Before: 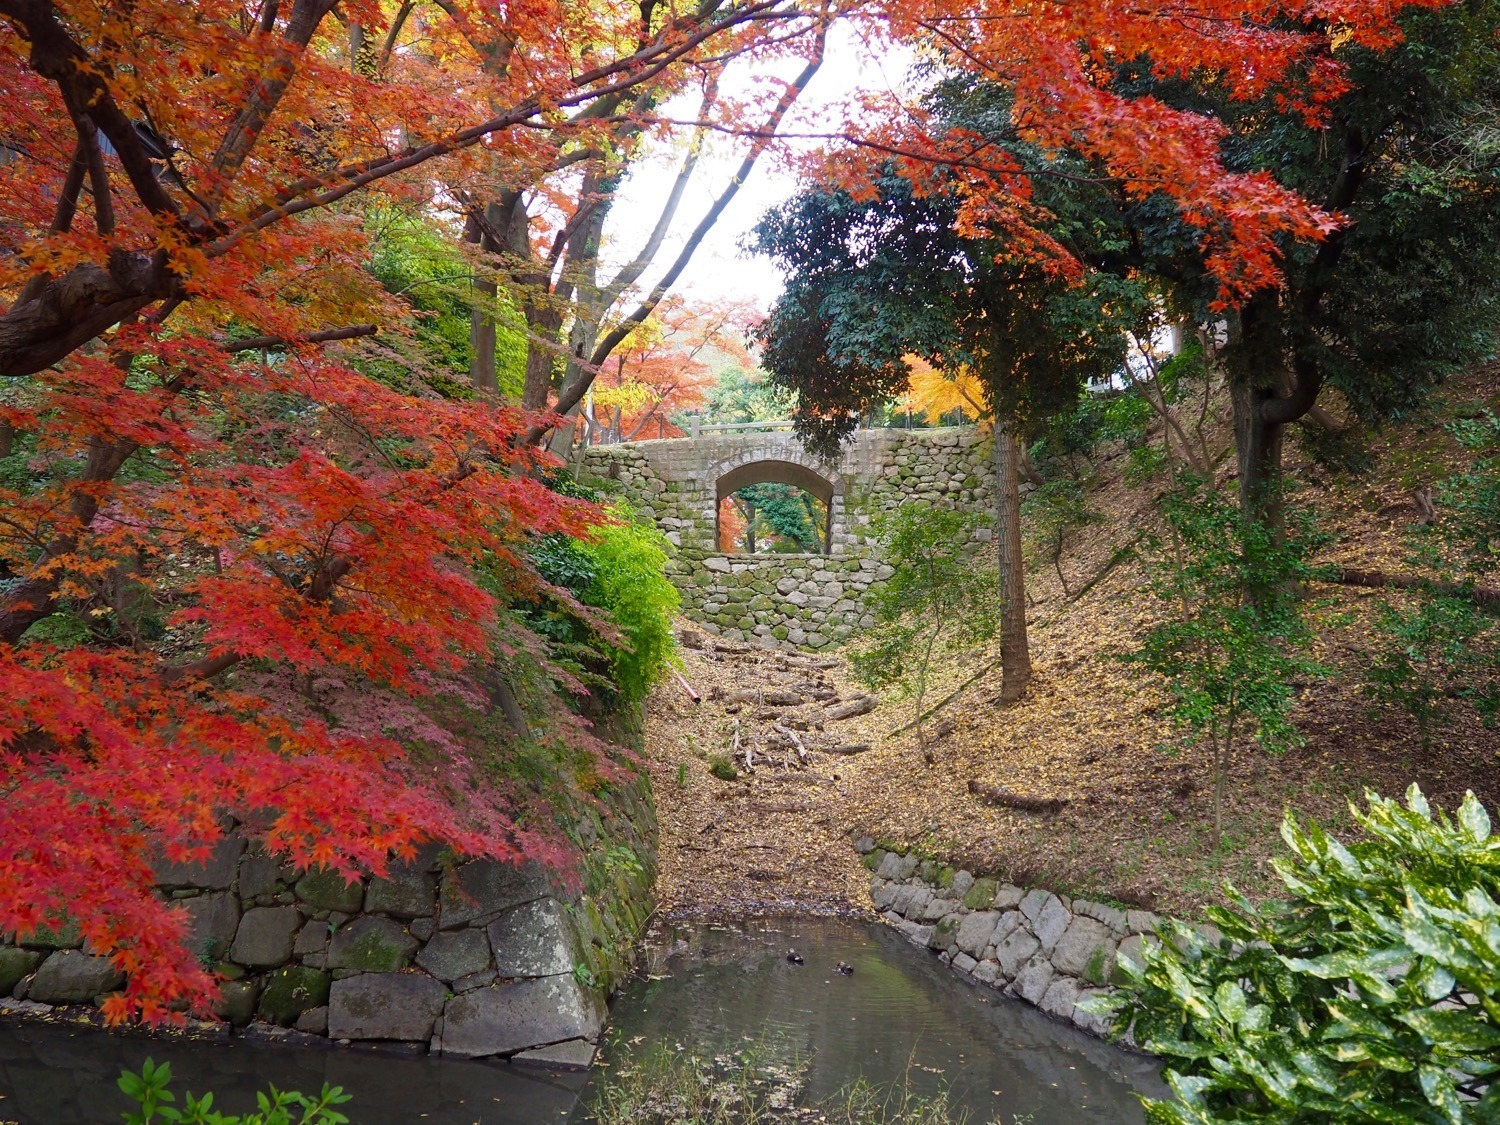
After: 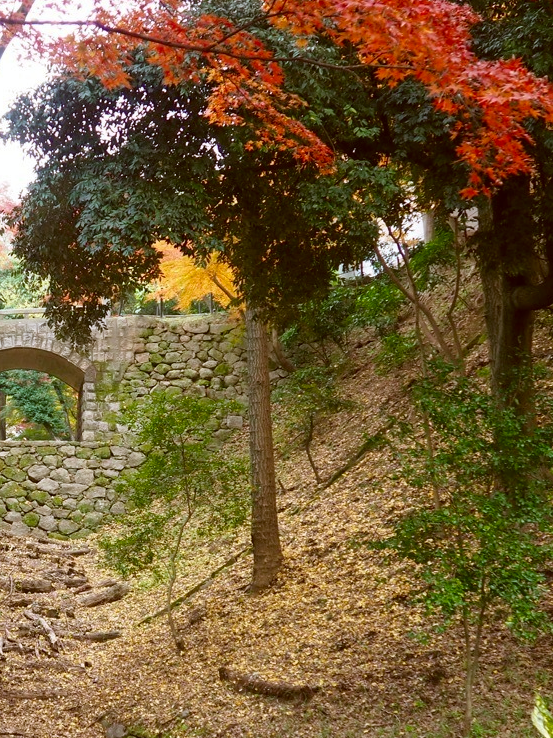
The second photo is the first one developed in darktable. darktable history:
base curve: preserve colors none
crop and rotate: left 49.936%, top 10.094%, right 13.136%, bottom 24.256%
color correction: highlights a* -0.482, highlights b* 0.161, shadows a* 4.66, shadows b* 20.72
